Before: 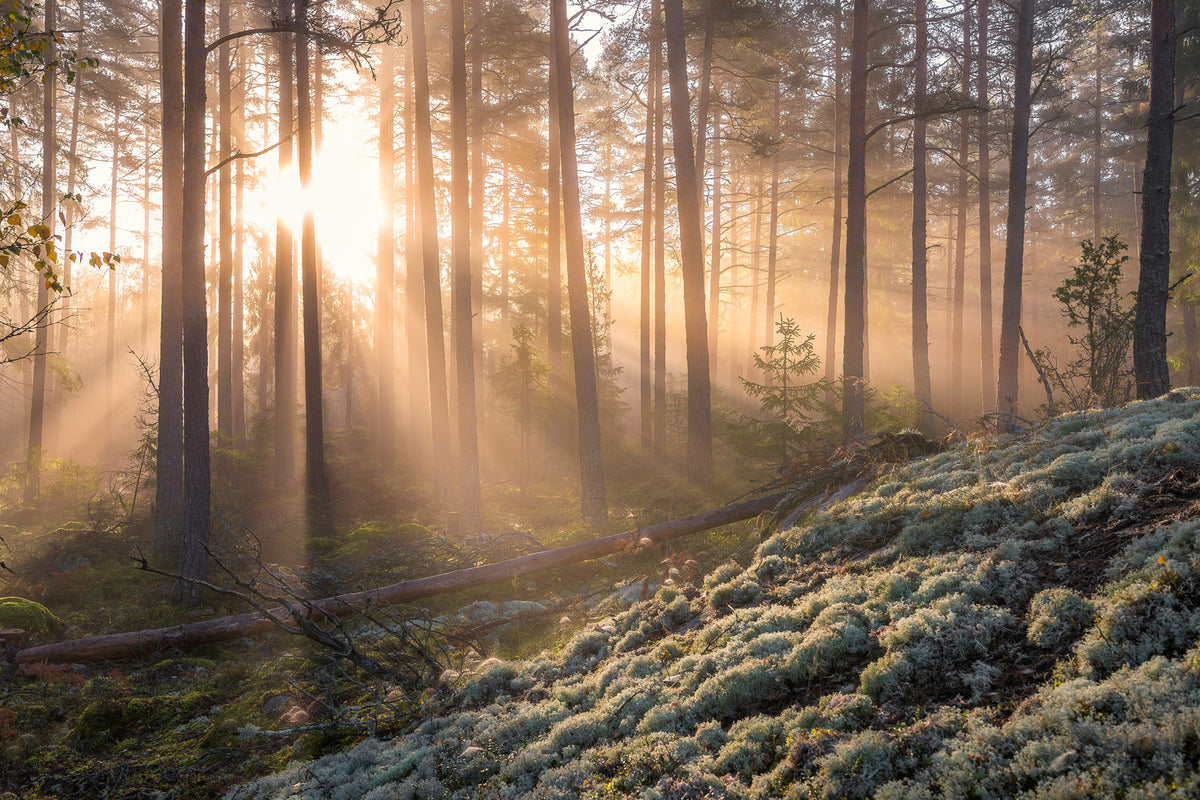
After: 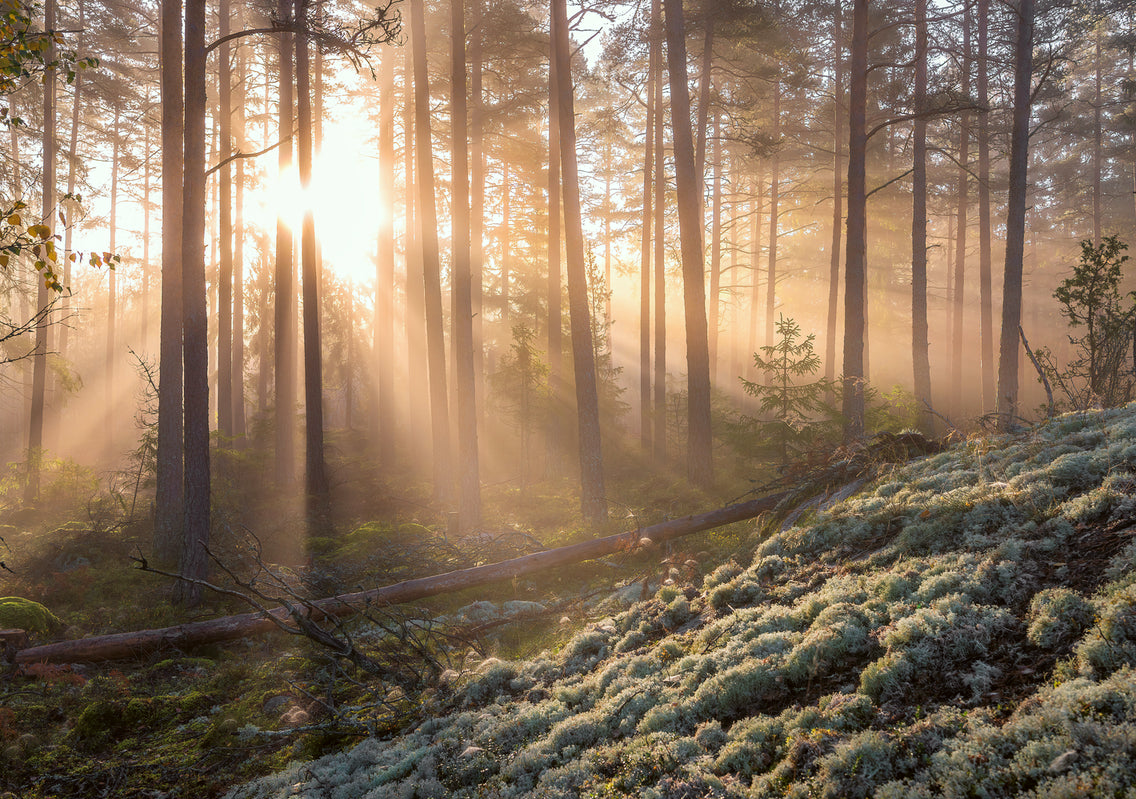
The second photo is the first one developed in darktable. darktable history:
color correction: highlights a* -2.79, highlights b* -1.92, shadows a* 2.05, shadows b* 2.98
crop and rotate: left 0%, right 5.273%
